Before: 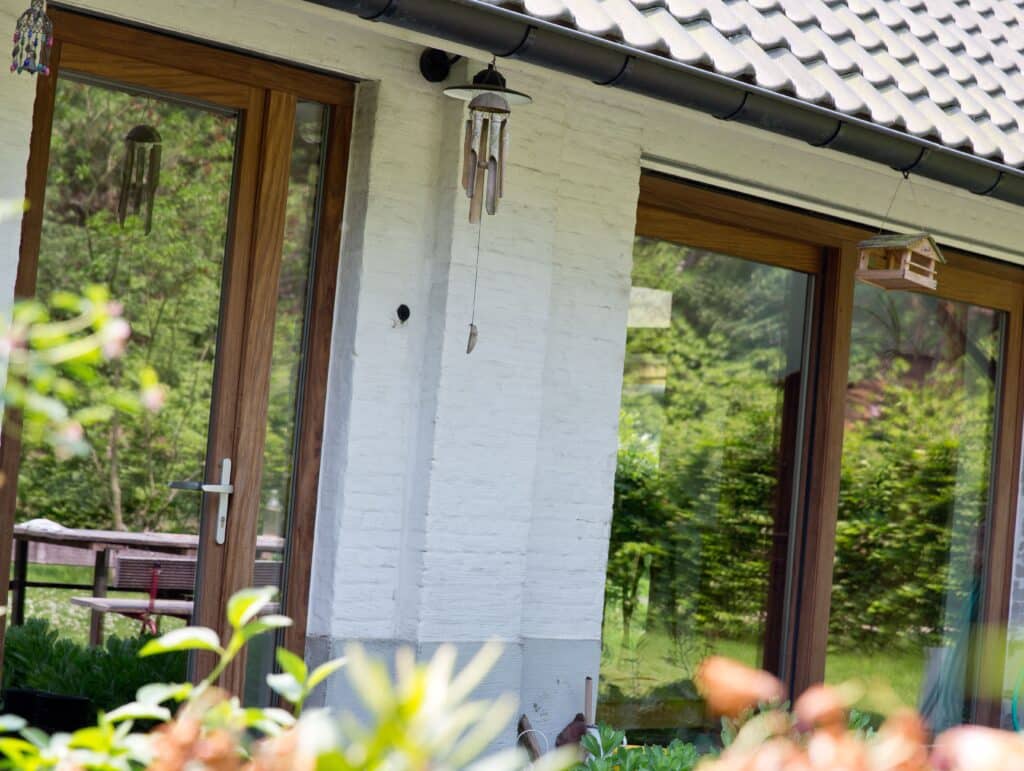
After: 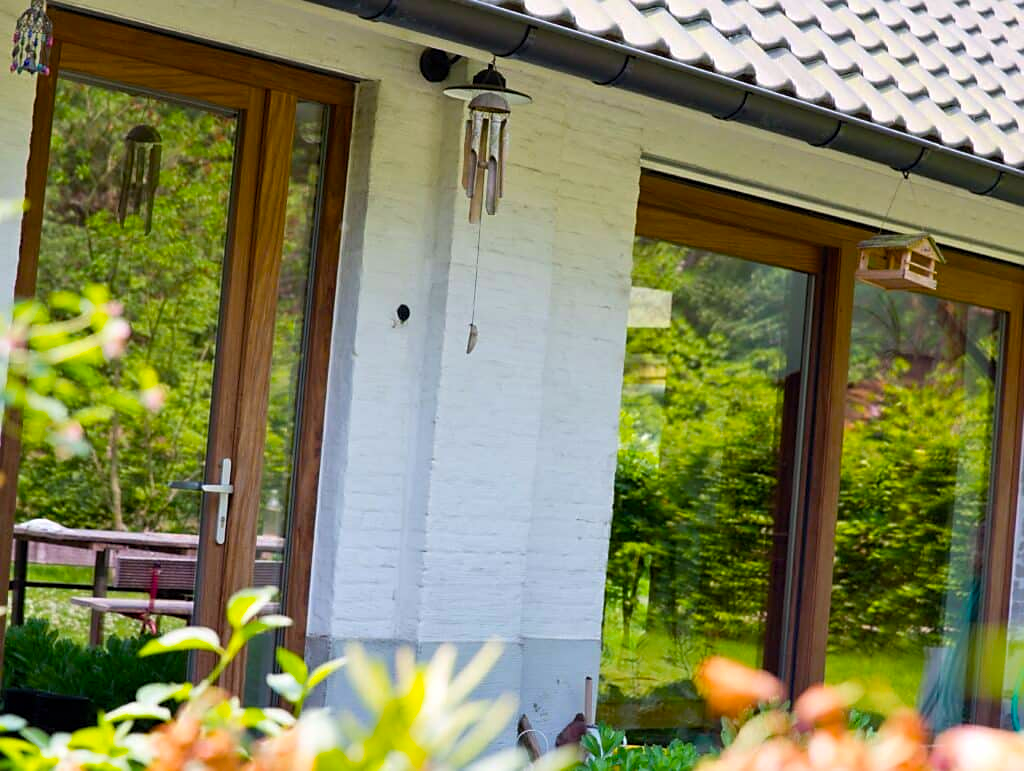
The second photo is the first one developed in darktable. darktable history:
color balance rgb: linear chroma grading › global chroma 15%, perceptual saturation grading › global saturation 30%
sharpen: radius 1.864, amount 0.398, threshold 1.271
